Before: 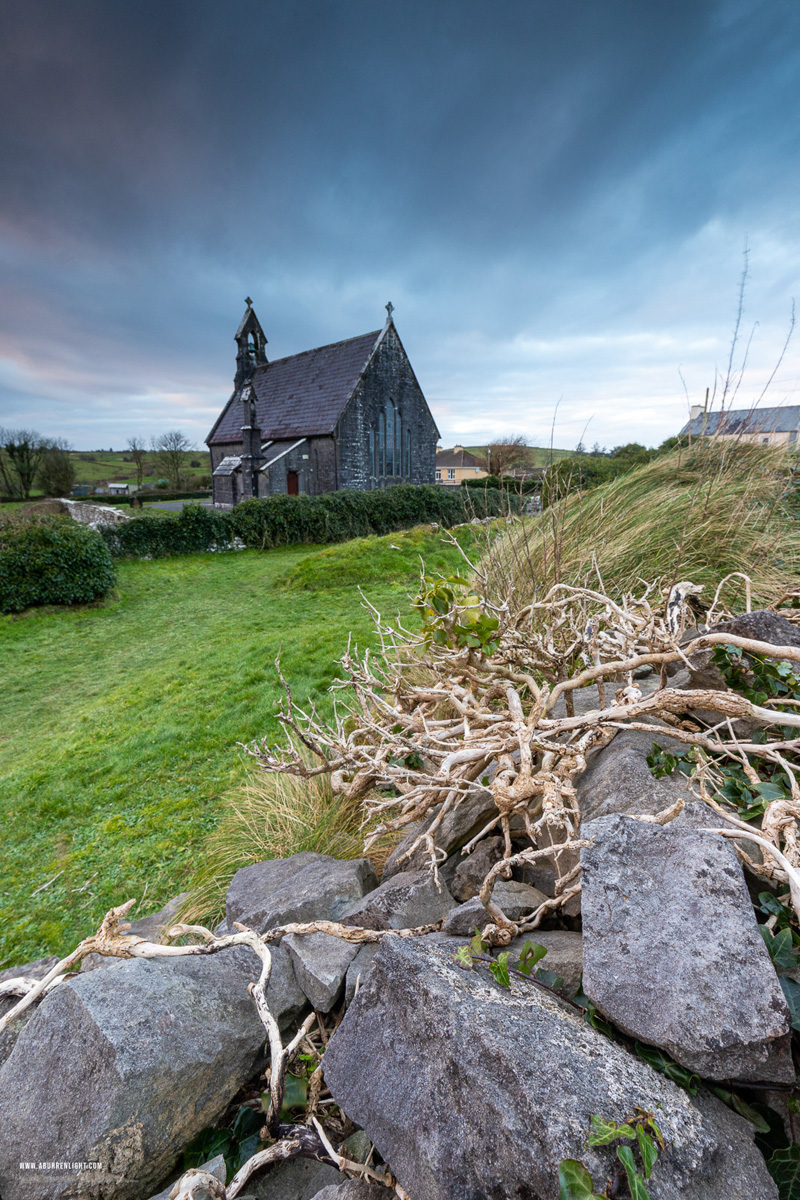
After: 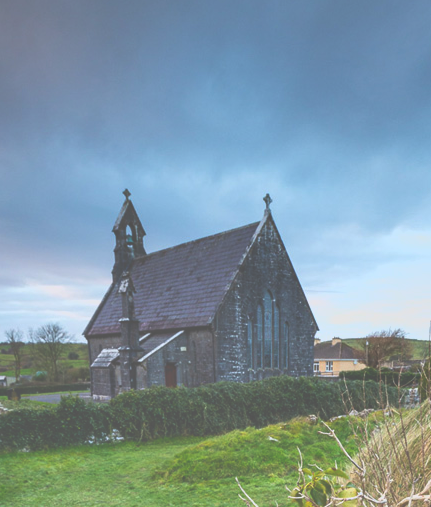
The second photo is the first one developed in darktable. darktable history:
lowpass: radius 0.1, contrast 0.85, saturation 1.1, unbound 0
shadows and highlights: radius 118.69, shadows 42.21, highlights -61.56, soften with gaussian
exposure: black level correction -0.071, exposure 0.5 EV, compensate highlight preservation false
crop: left 15.306%, top 9.065%, right 30.789%, bottom 48.638%
